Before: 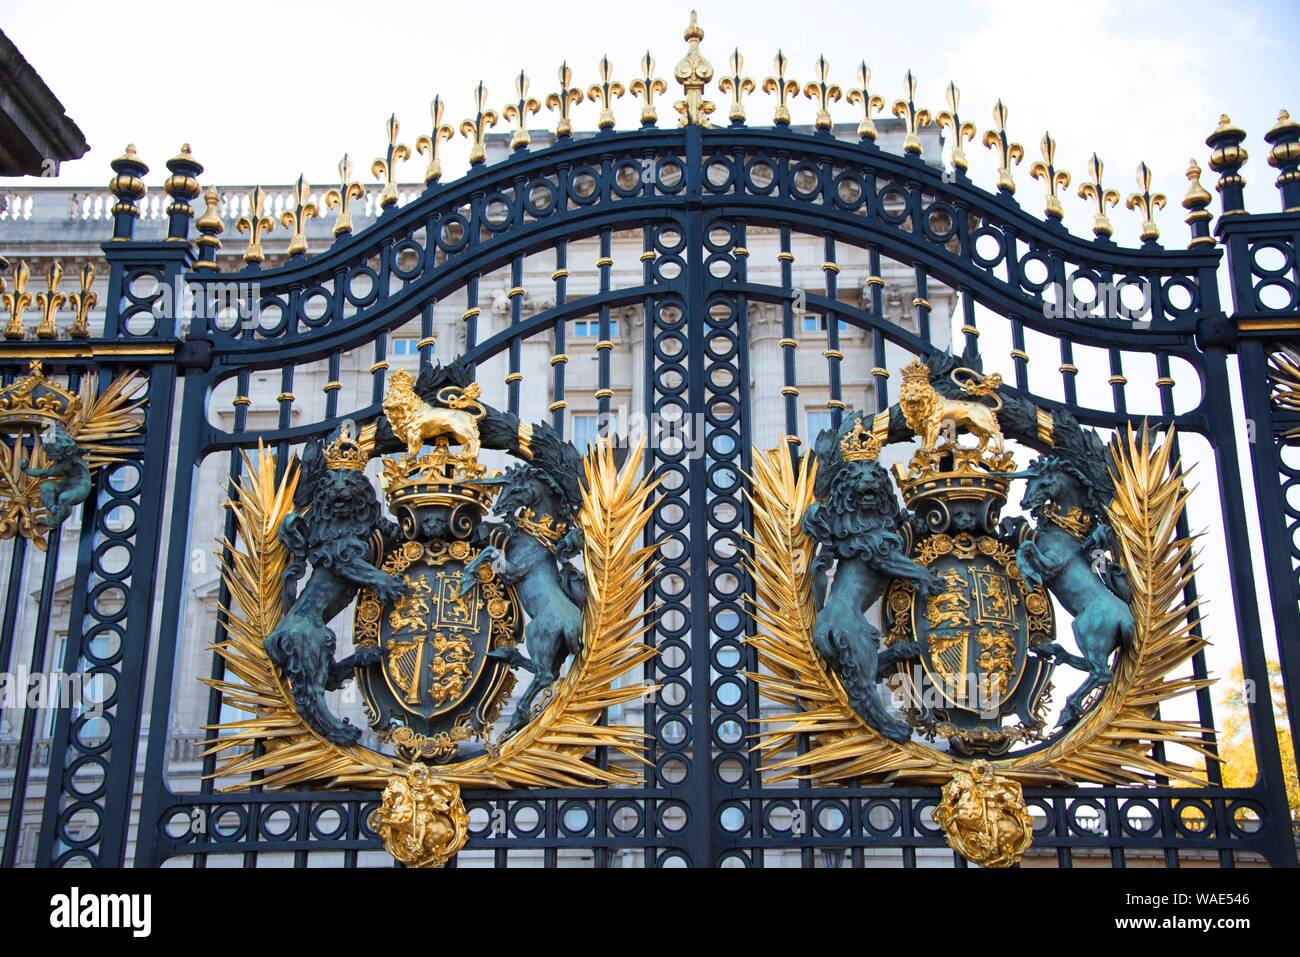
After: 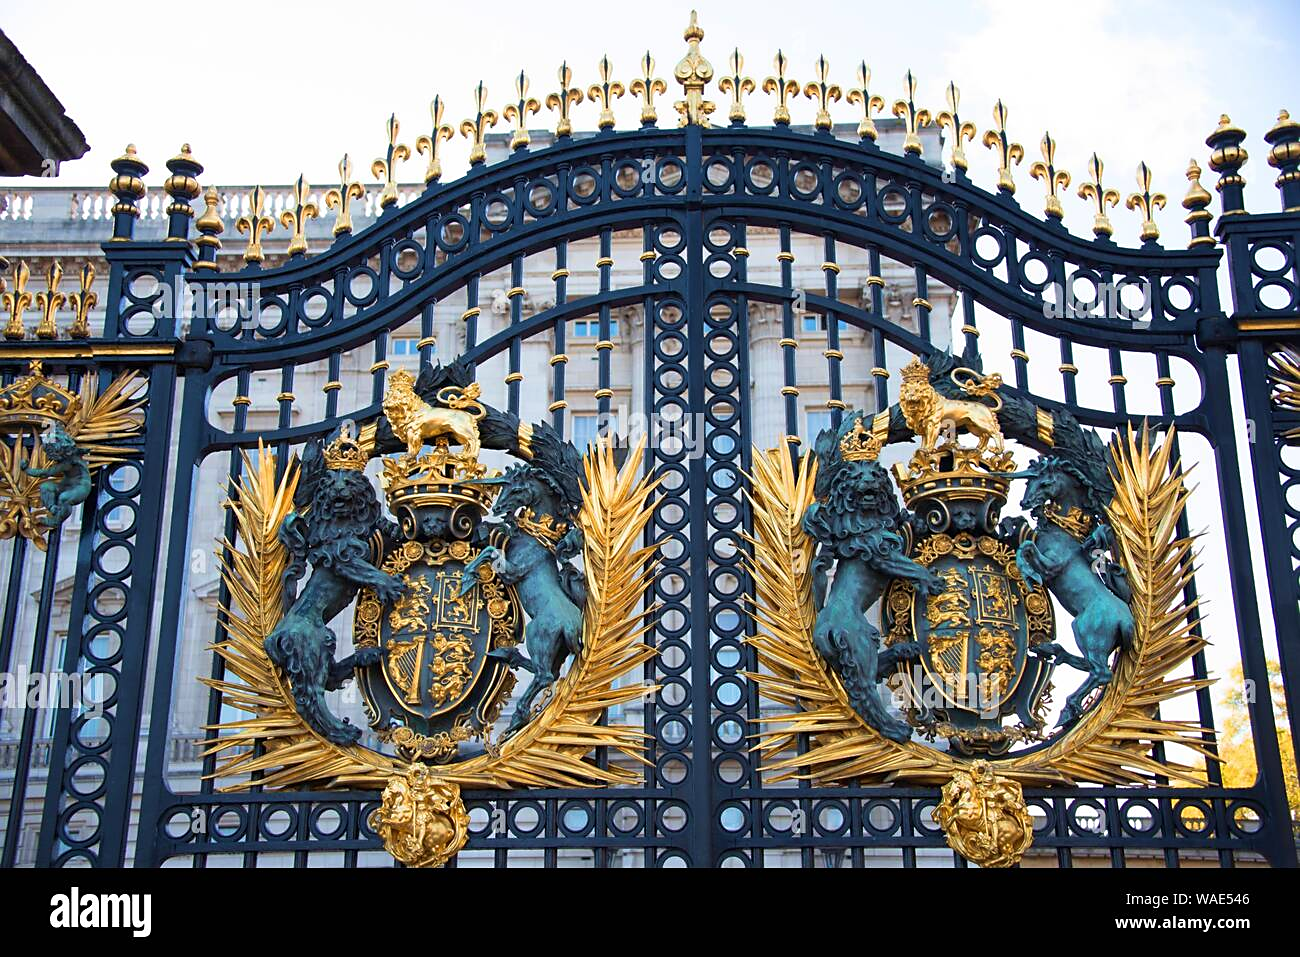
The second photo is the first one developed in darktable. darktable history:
sharpen: radius 1.891, amount 0.395, threshold 1.681
velvia: on, module defaults
